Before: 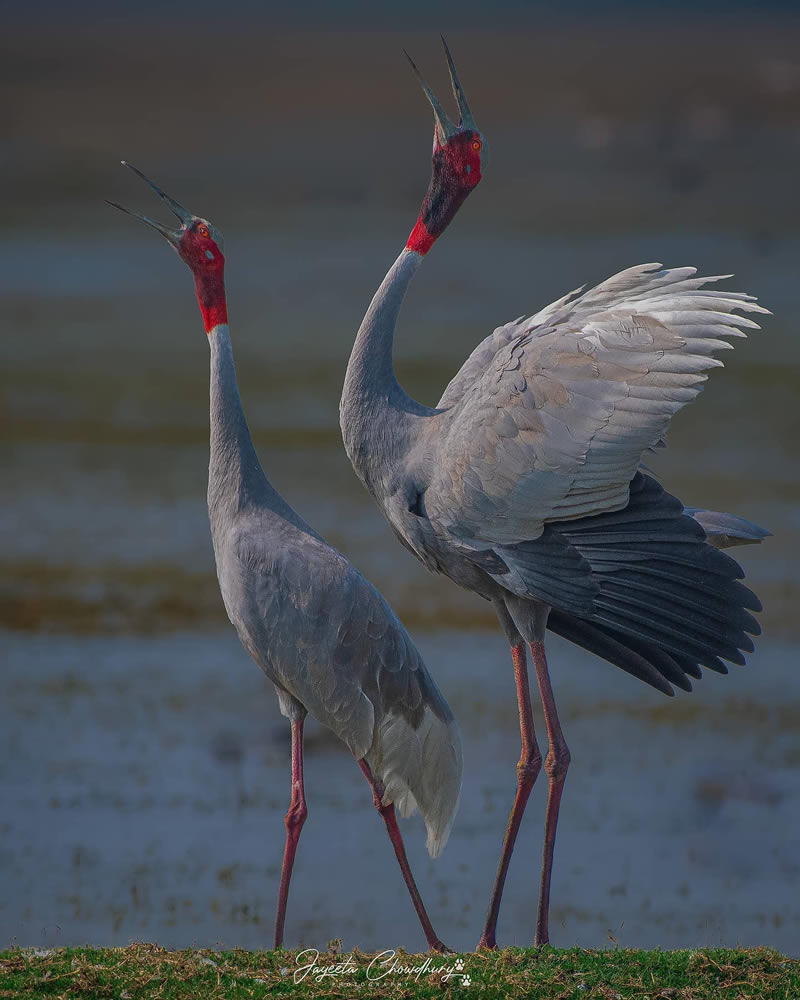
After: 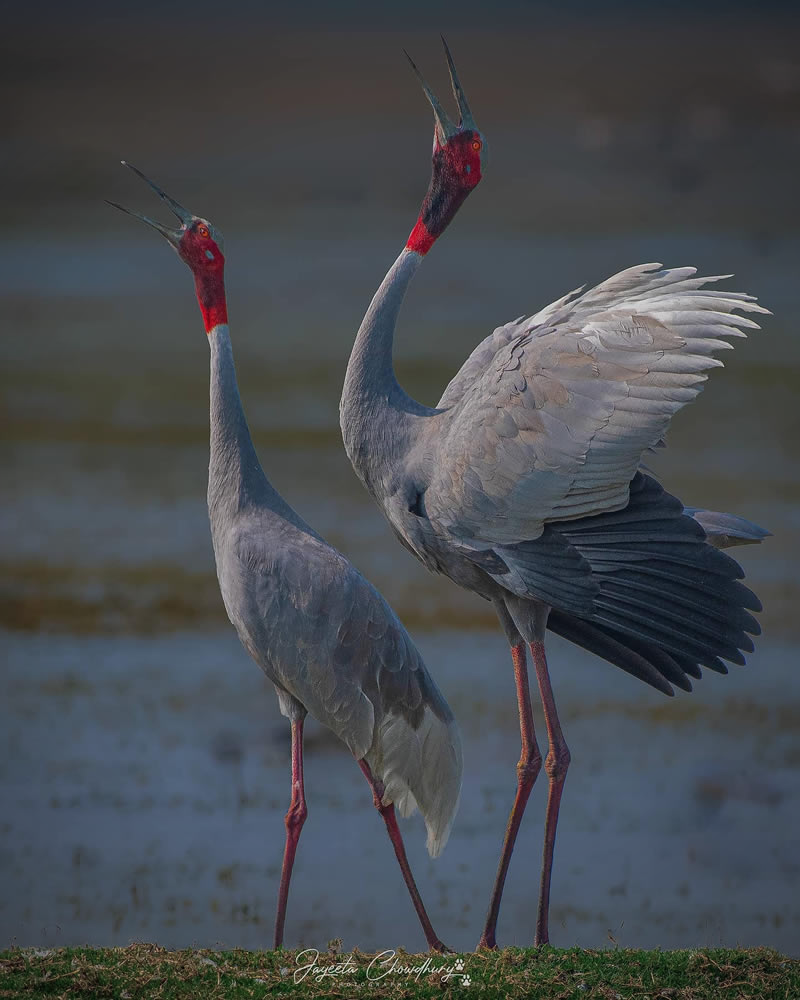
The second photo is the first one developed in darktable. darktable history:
vignetting: fall-off start 71.9%, brightness -0.407, saturation -0.29, unbound false
